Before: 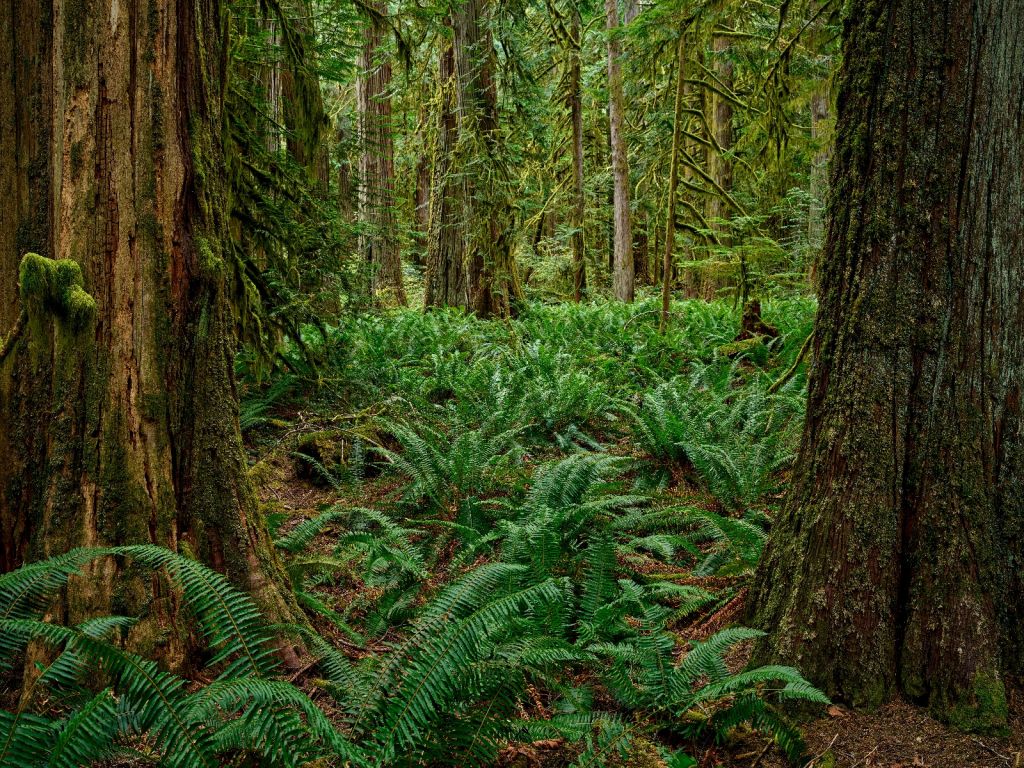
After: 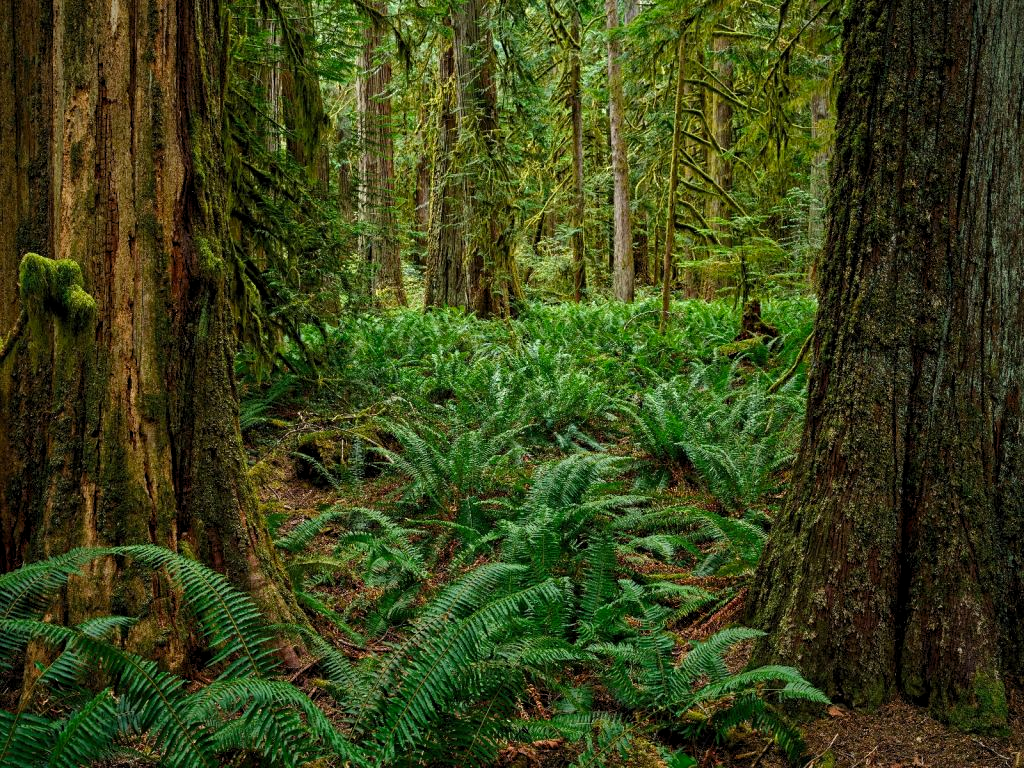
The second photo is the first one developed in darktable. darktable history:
color balance rgb: power › luminance 3.352%, power › hue 229.66°, linear chroma grading › global chroma -15.626%, perceptual saturation grading › global saturation 25.668%
levels: levels [0.016, 0.484, 0.953]
